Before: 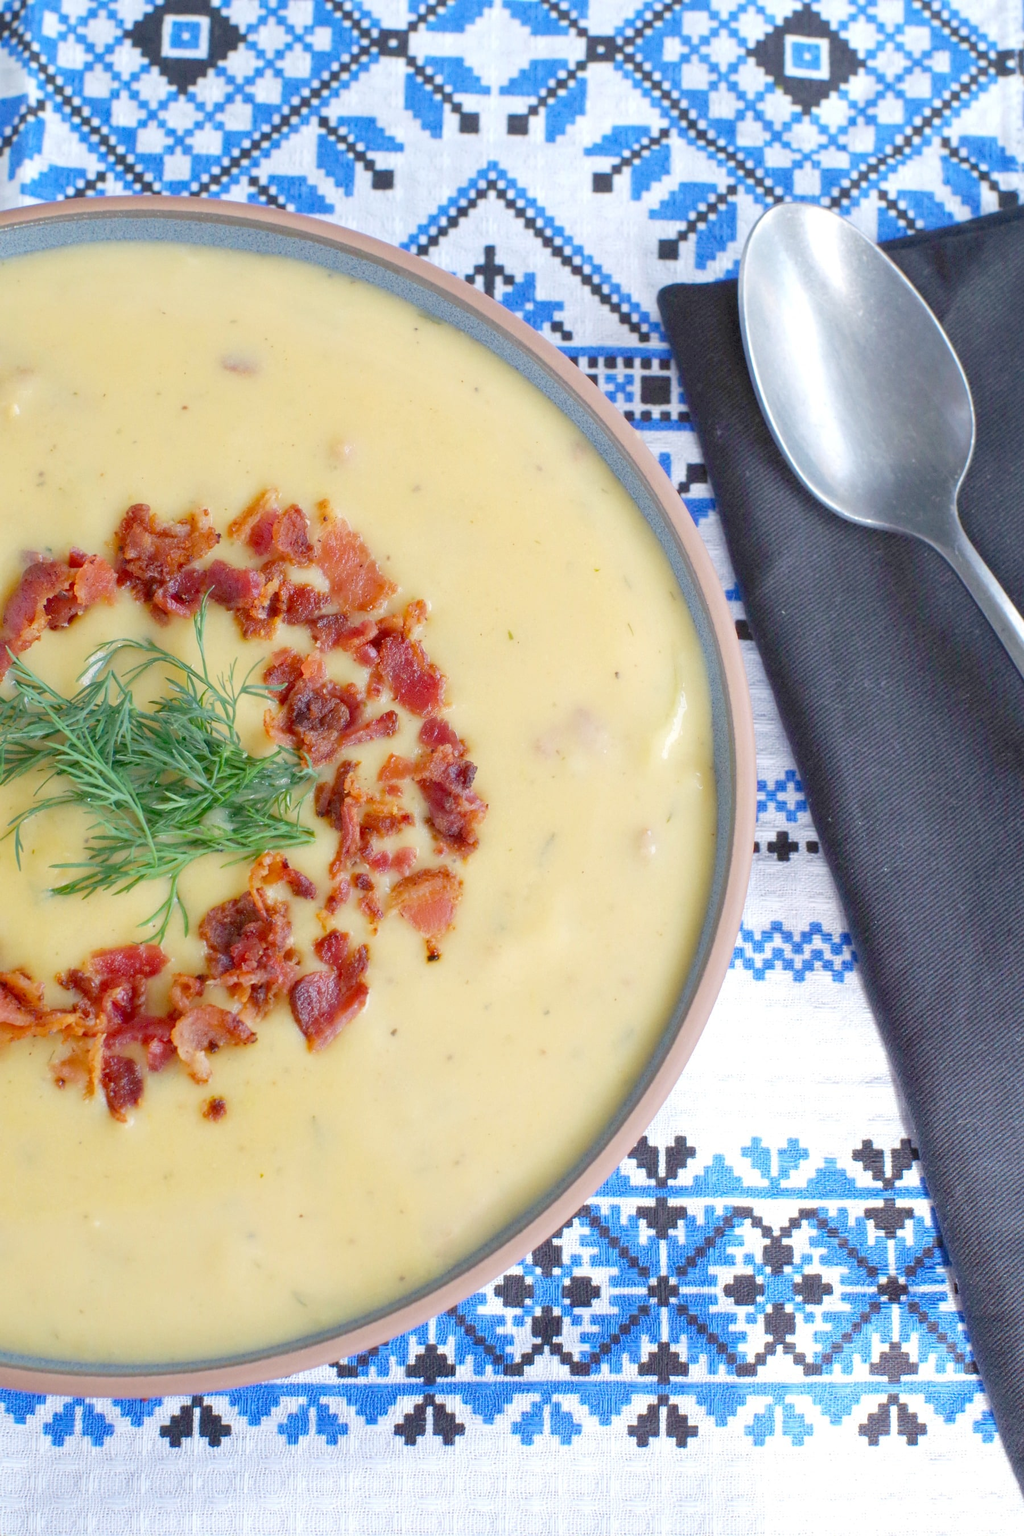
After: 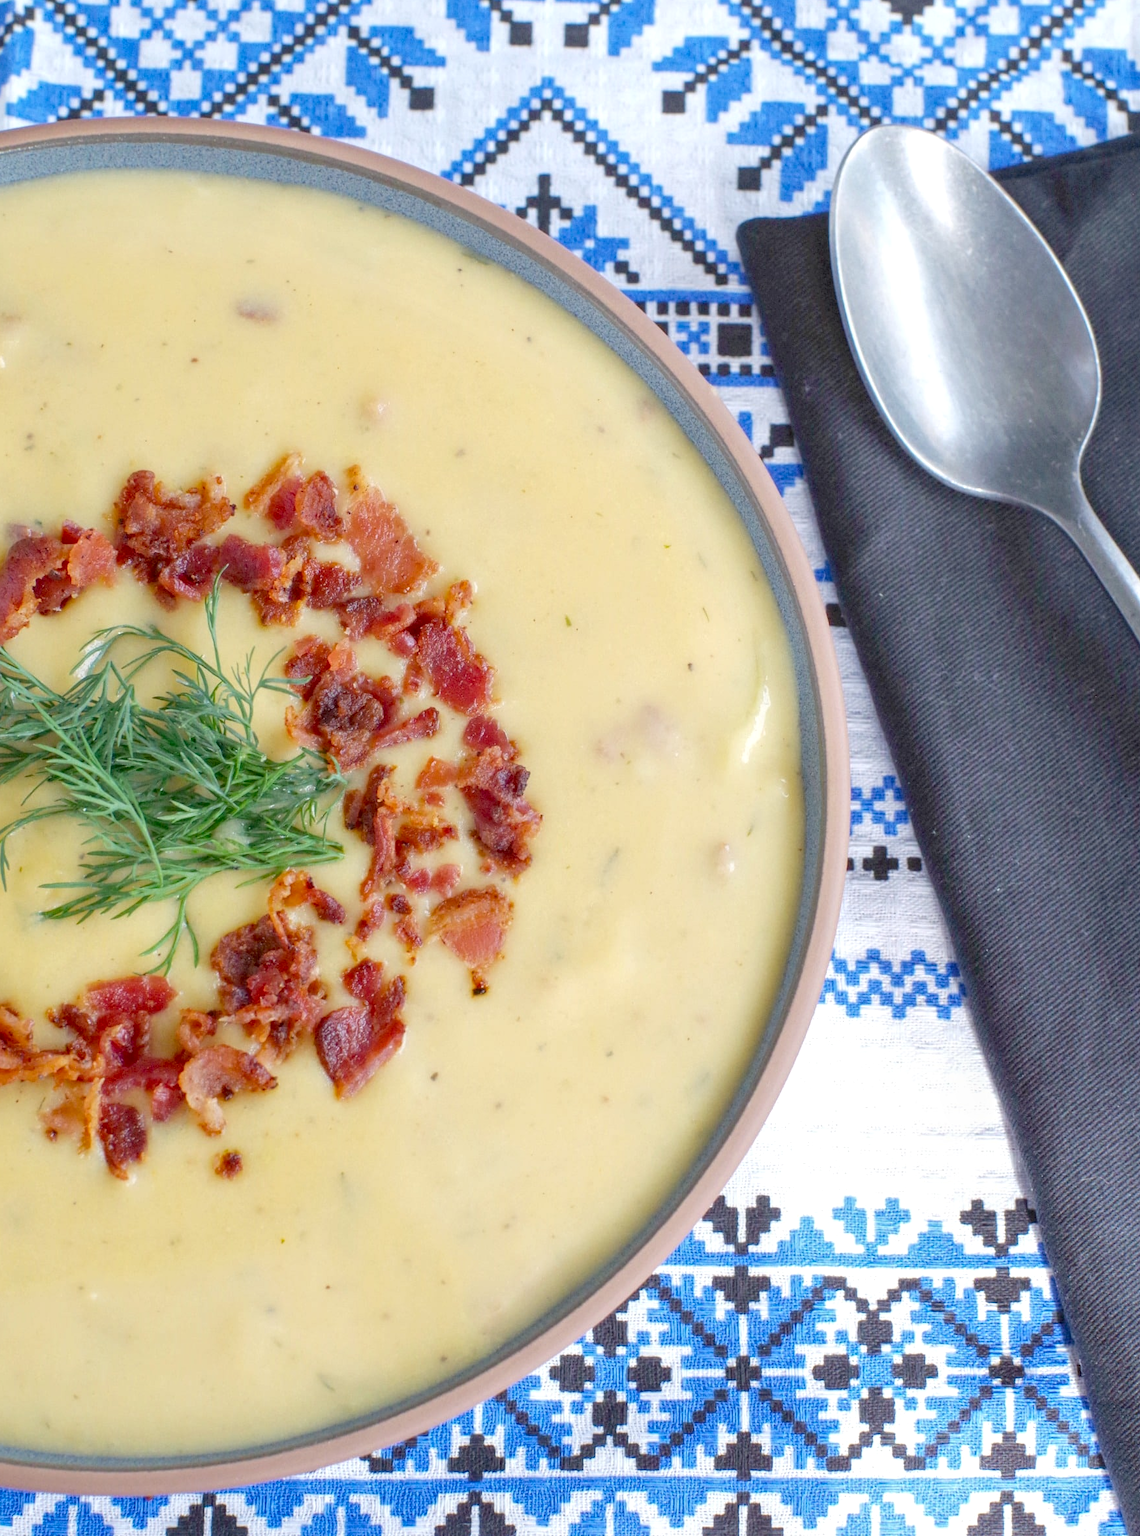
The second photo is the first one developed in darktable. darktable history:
crop: left 1.507%, top 6.147%, right 1.379%, bottom 6.637%
local contrast: on, module defaults
